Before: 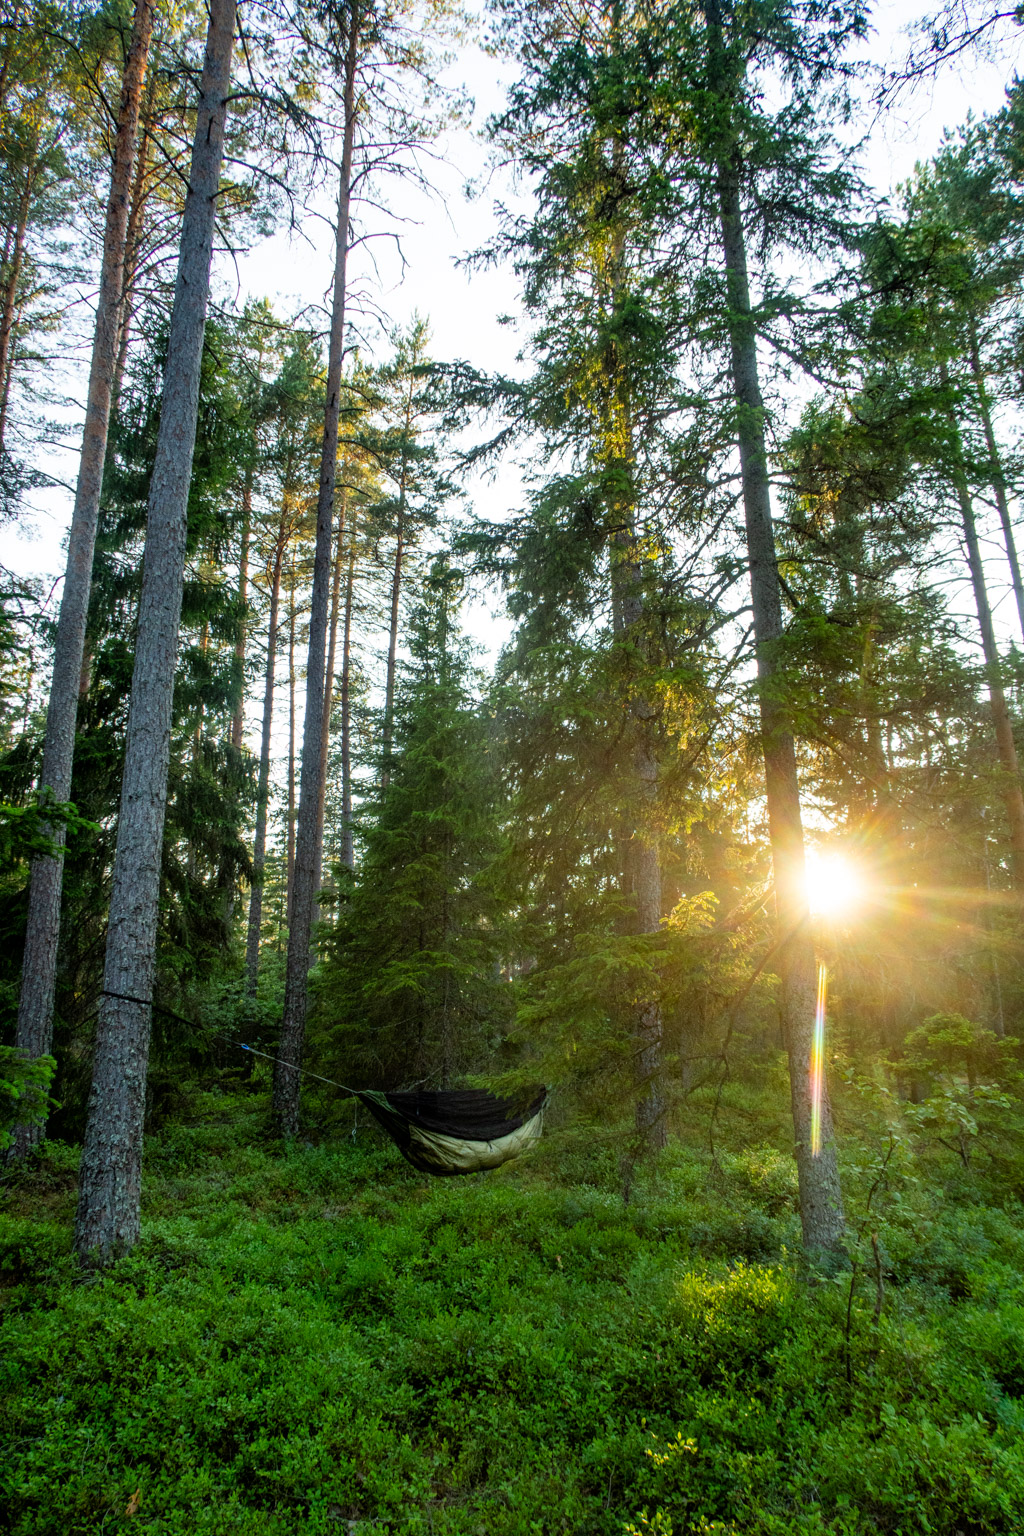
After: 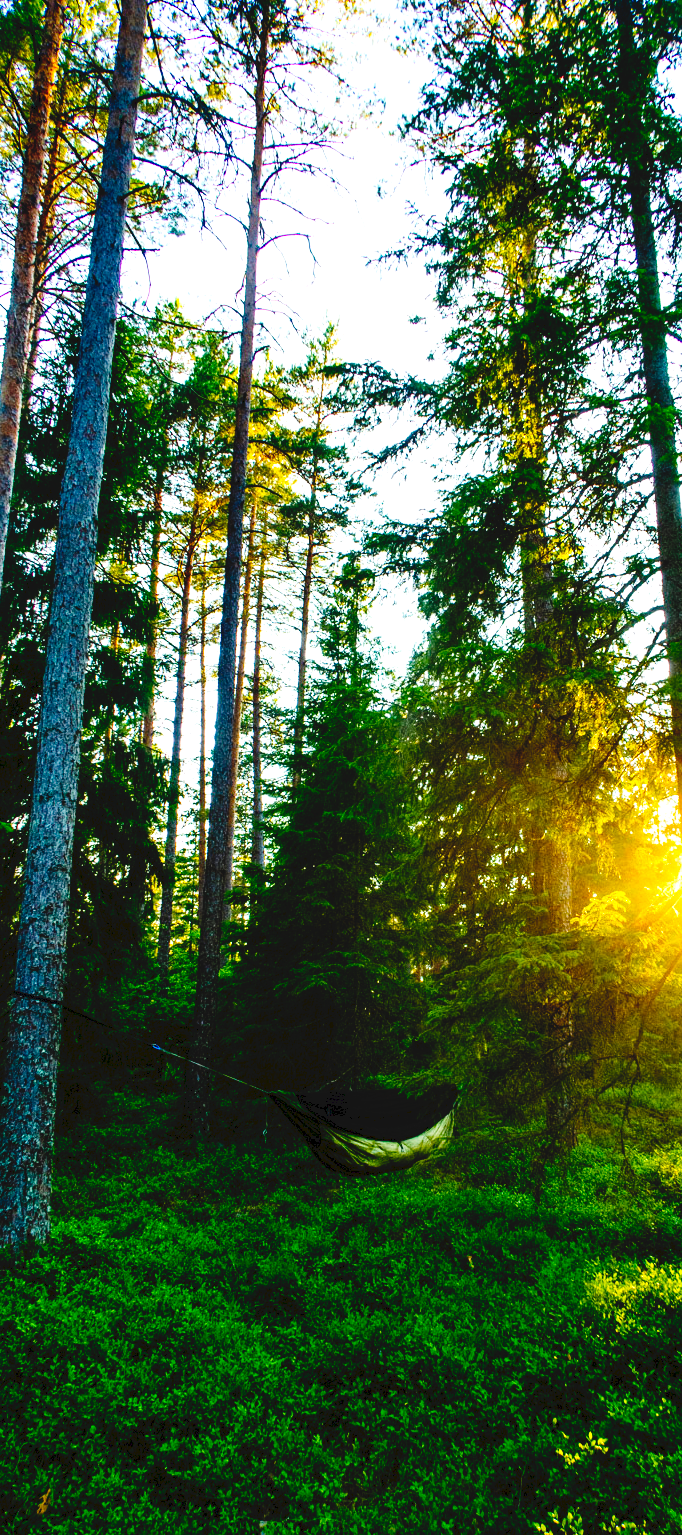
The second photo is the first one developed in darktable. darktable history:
tone curve: curves: ch0 [(0, 0) (0.003, 0.068) (0.011, 0.068) (0.025, 0.068) (0.044, 0.068) (0.069, 0.072) (0.1, 0.072) (0.136, 0.077) (0.177, 0.095) (0.224, 0.126) (0.277, 0.2) (0.335, 0.3) (0.399, 0.407) (0.468, 0.52) (0.543, 0.624) (0.623, 0.721) (0.709, 0.811) (0.801, 0.88) (0.898, 0.942) (1, 1)], preserve colors none
color balance rgb: linear chroma grading › global chroma 9%, perceptual saturation grading › global saturation 36%, perceptual saturation grading › shadows 35%, perceptual brilliance grading › global brilliance 21.21%, perceptual brilliance grading › shadows -35%, global vibrance 21.21%
crop and rotate: left 8.786%, right 24.548%
